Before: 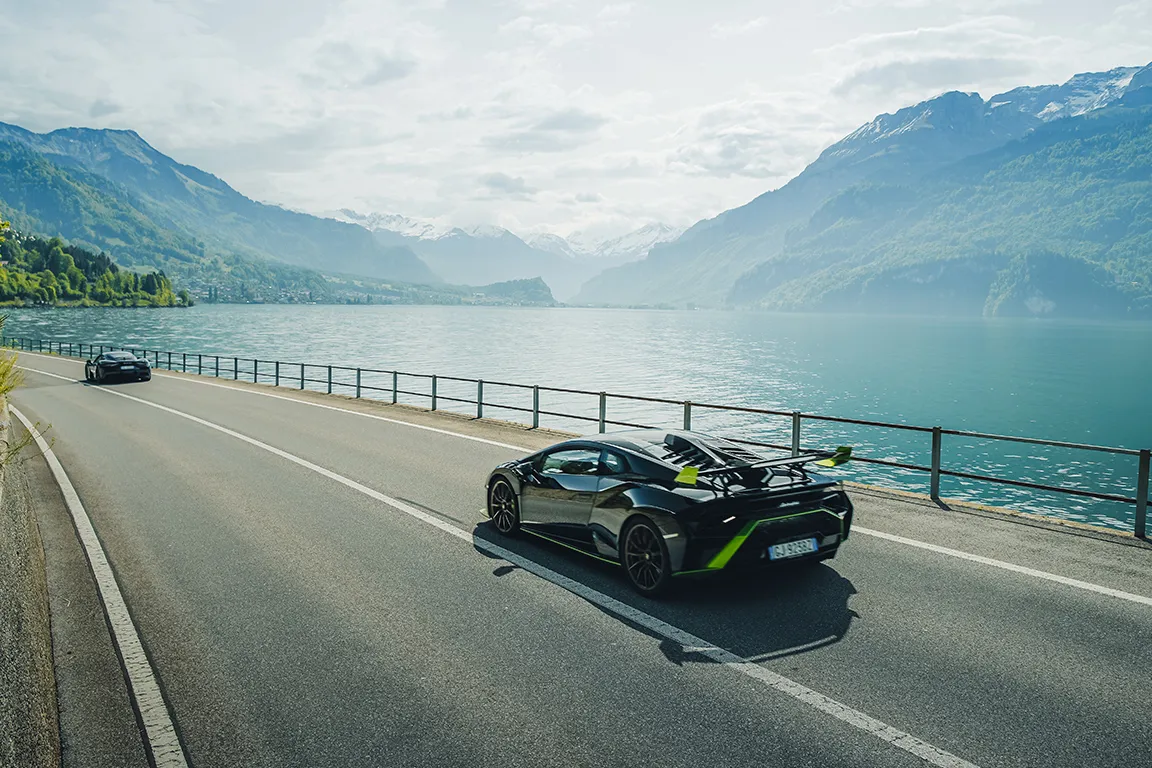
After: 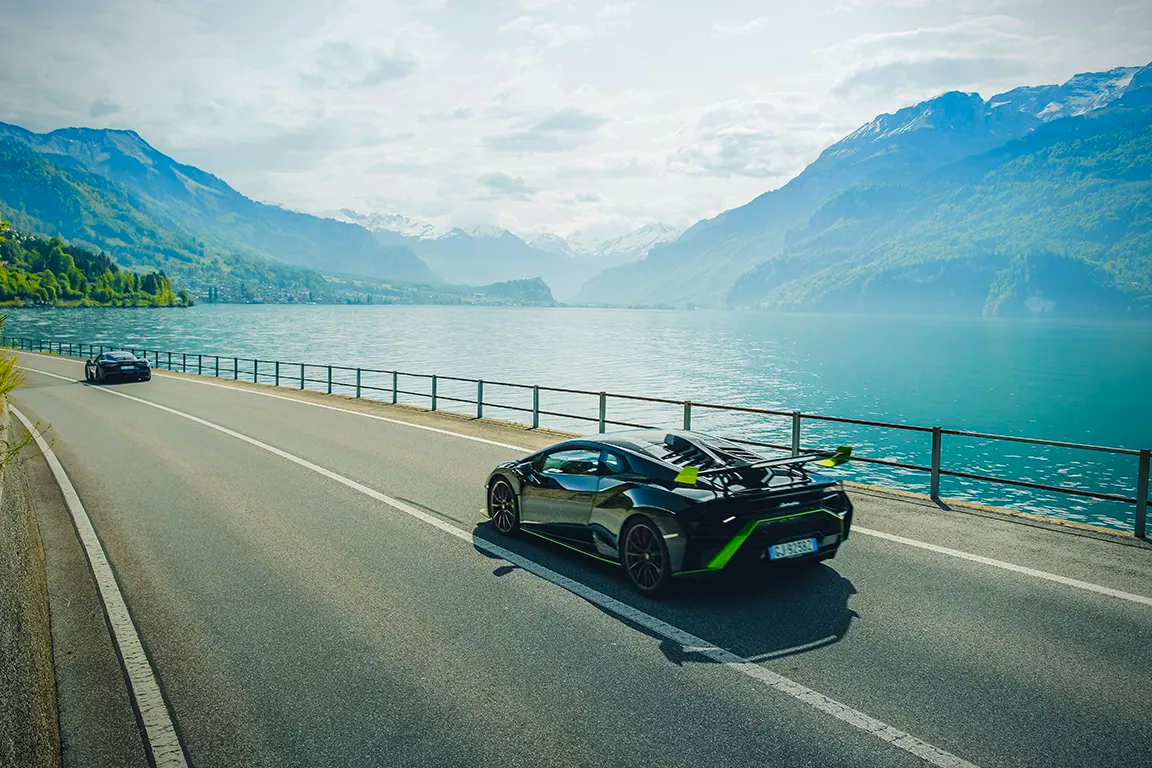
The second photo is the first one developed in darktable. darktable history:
vignetting: saturation -0.018, unbound false
tone equalizer: on, module defaults
contrast brightness saturation: saturation 0.504
